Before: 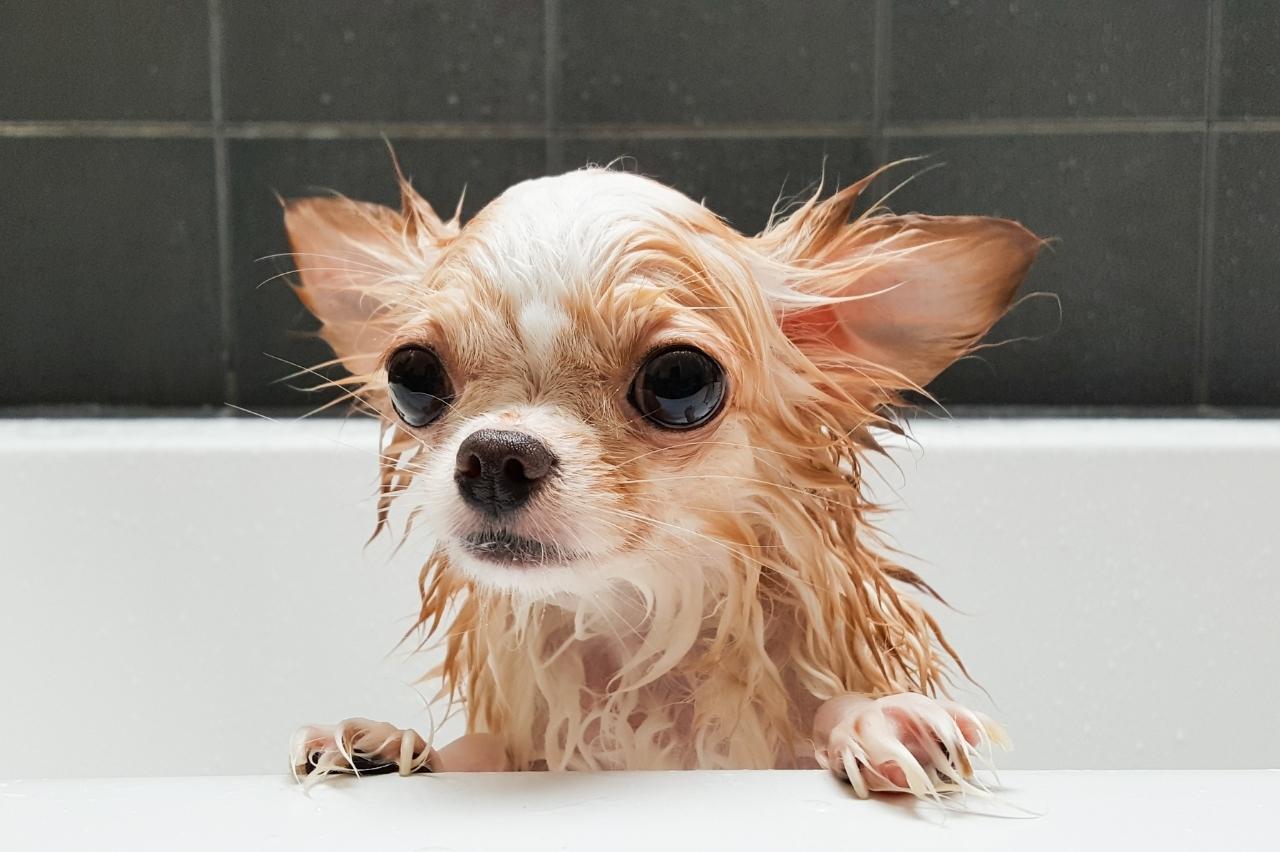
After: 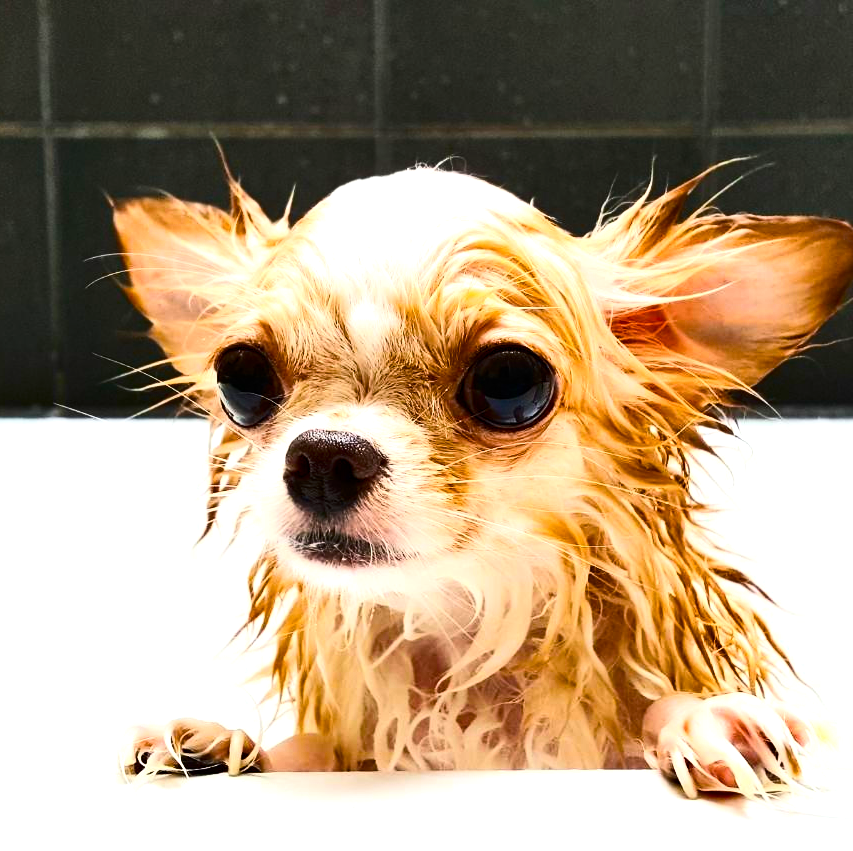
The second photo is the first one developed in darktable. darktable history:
crop and rotate: left 13.409%, right 19.924%
contrast brightness saturation: contrast 0.28
color balance rgb: linear chroma grading › global chroma 9%, perceptual saturation grading › global saturation 36%, perceptual saturation grading › shadows 35%, perceptual brilliance grading › global brilliance 21.21%, perceptual brilliance grading › shadows -35%, global vibrance 21.21%
